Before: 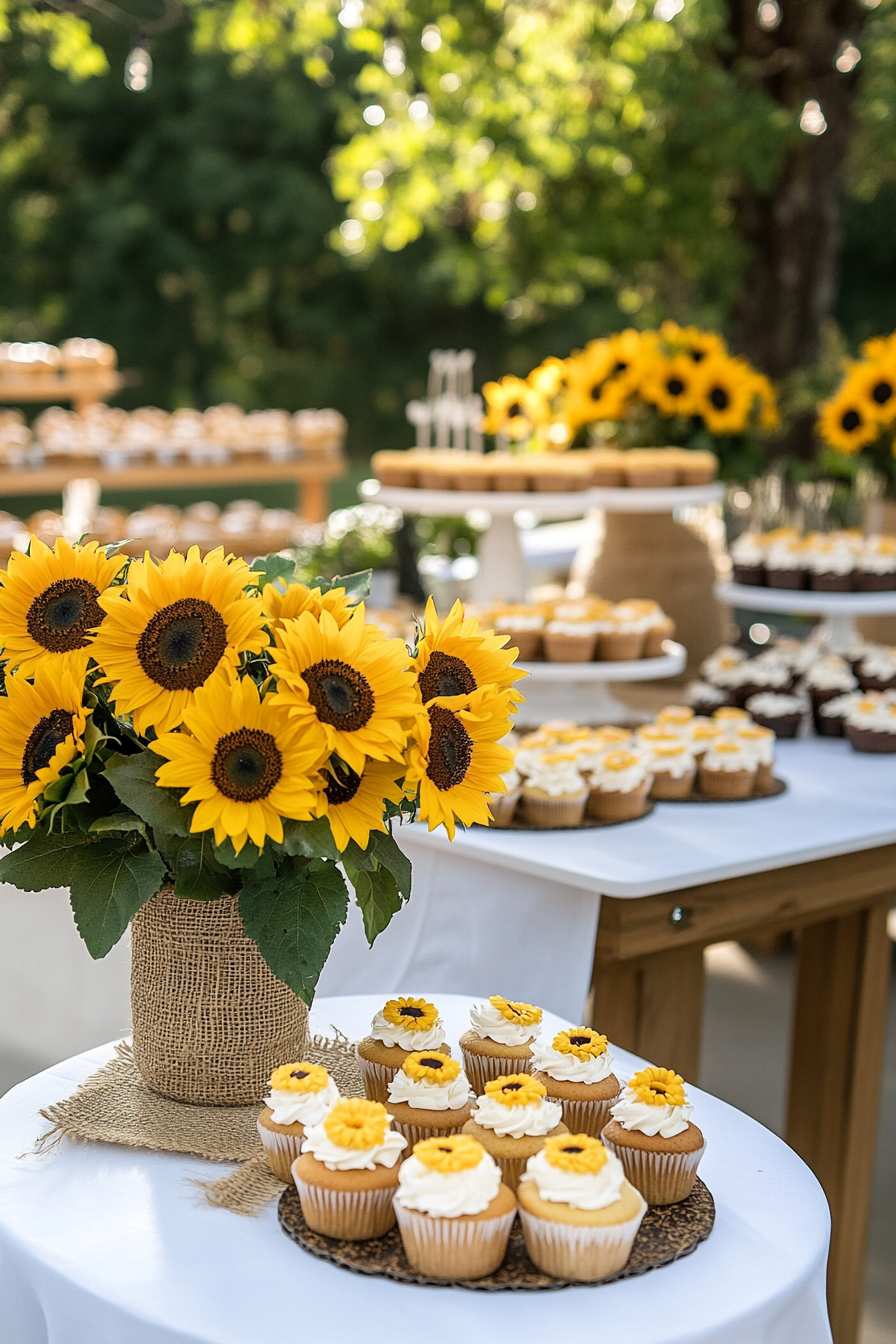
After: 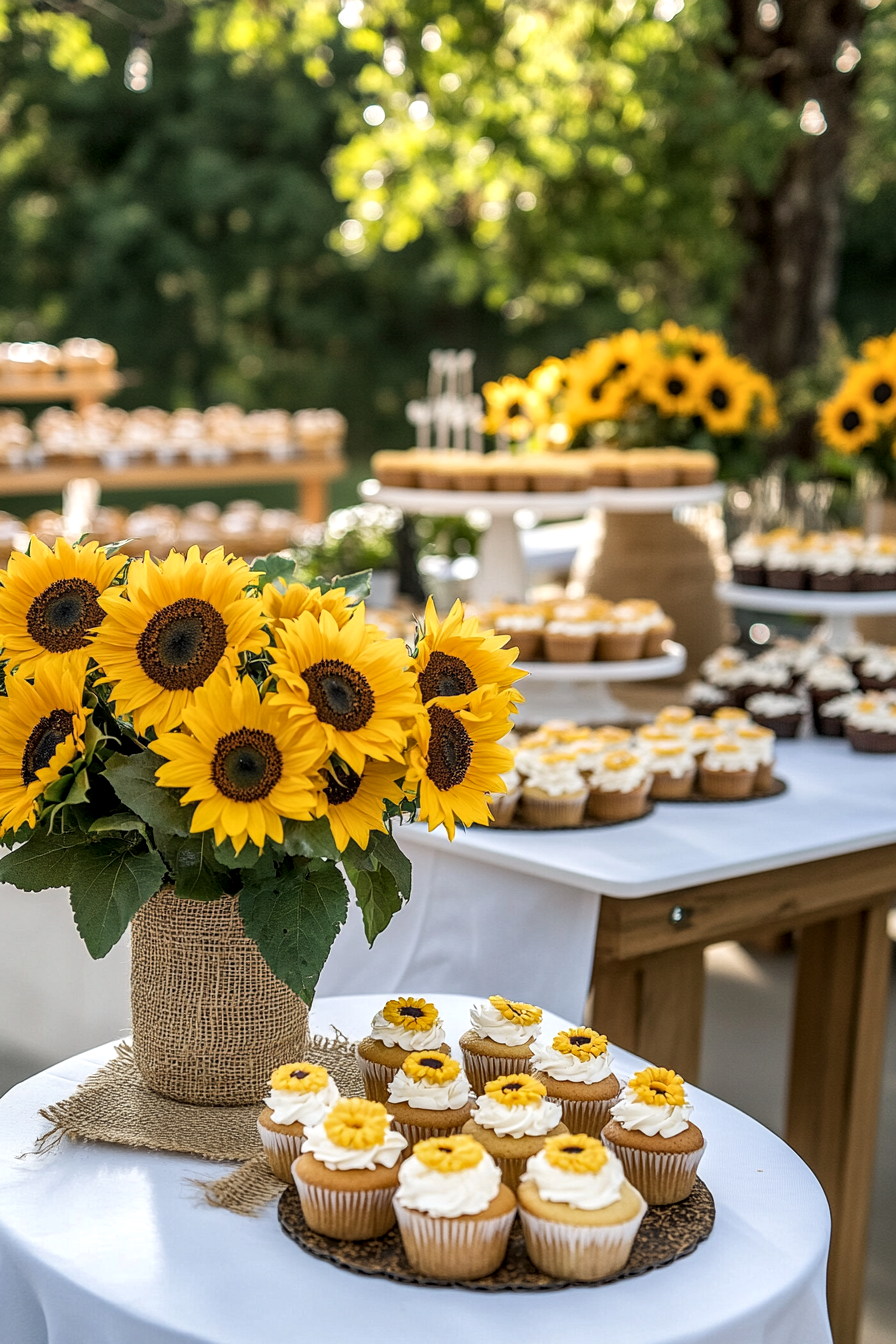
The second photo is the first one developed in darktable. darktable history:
shadows and highlights: soften with gaussian
tone equalizer: on, module defaults
local contrast: detail 130%
